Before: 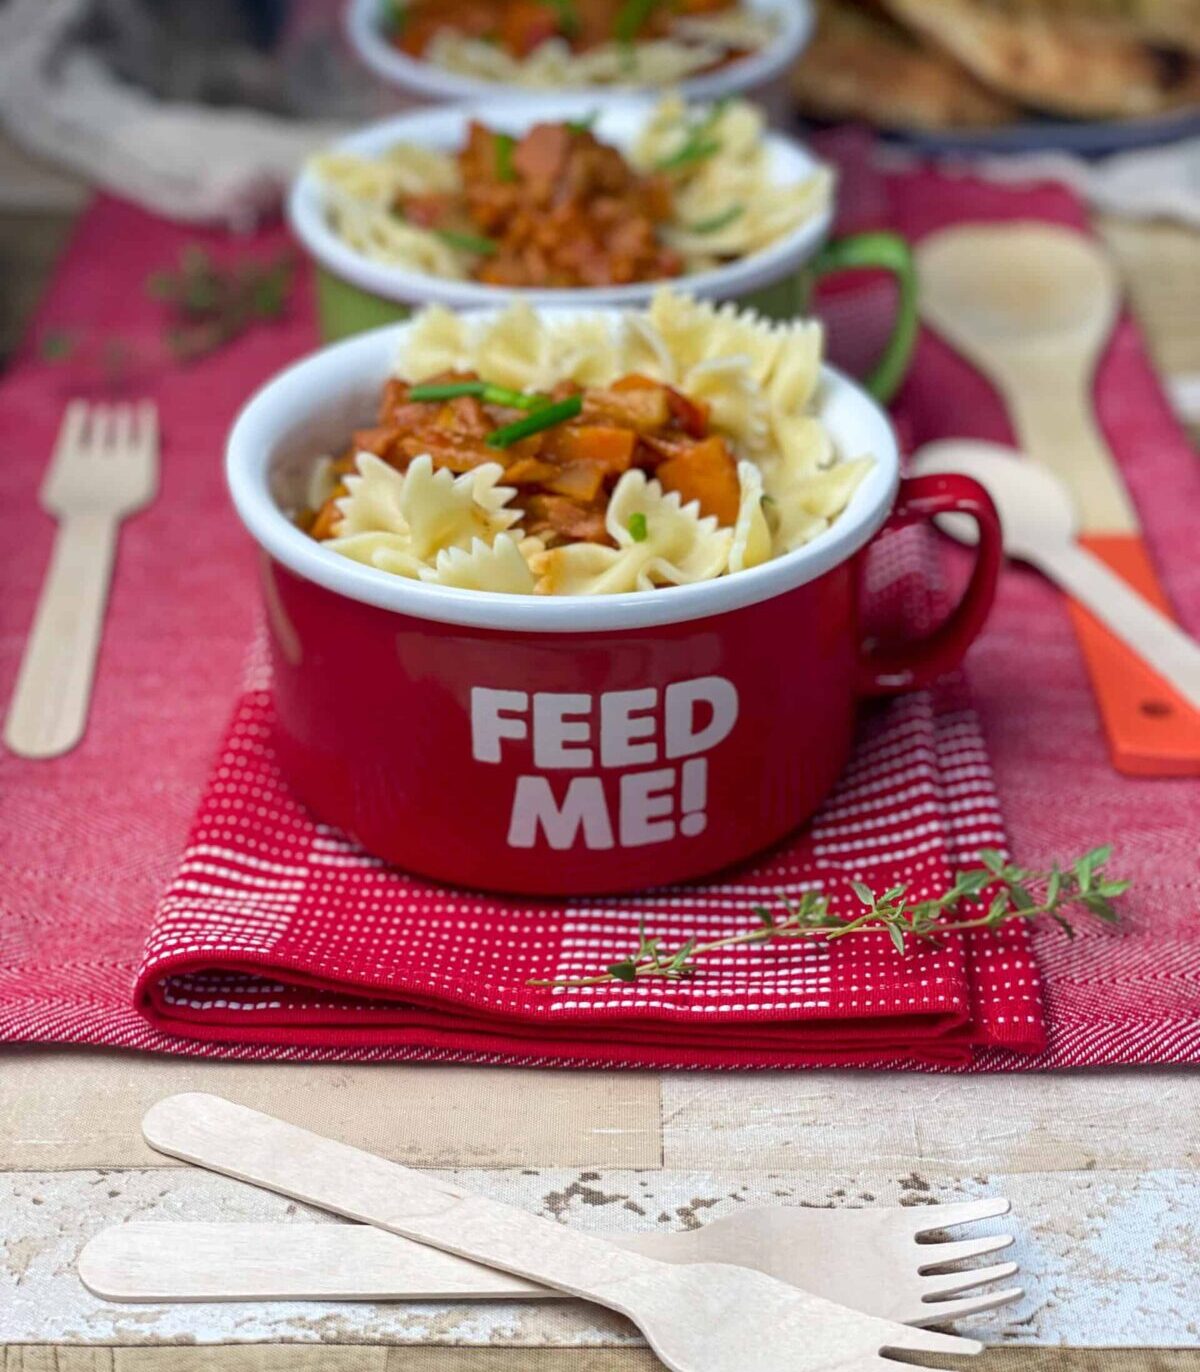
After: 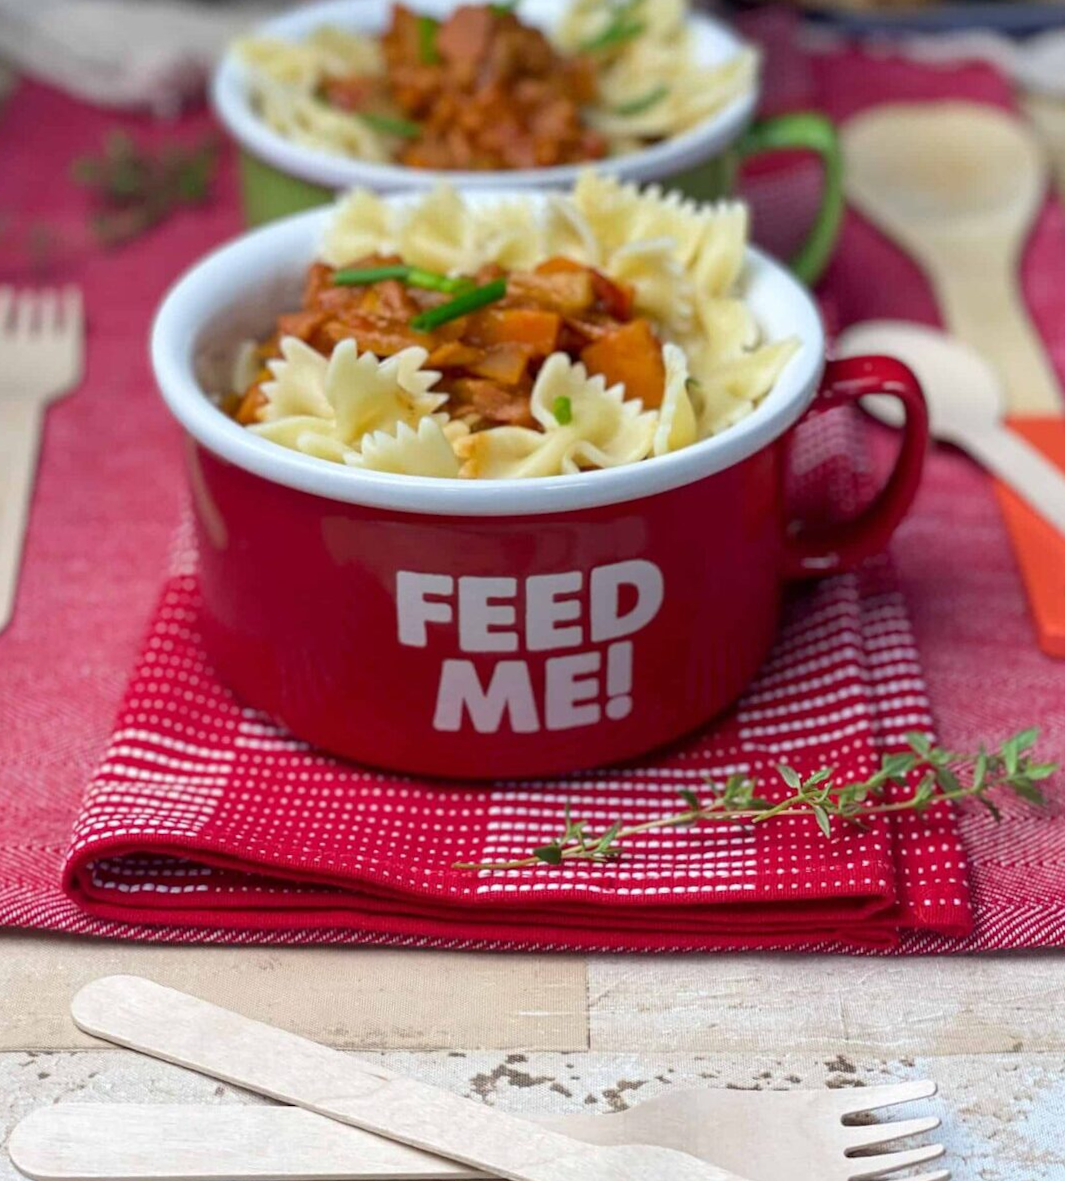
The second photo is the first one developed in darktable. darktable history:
rotate and perspective: rotation -2.12°, lens shift (vertical) 0.009, lens shift (horizontal) -0.008, automatic cropping original format, crop left 0.036, crop right 0.964, crop top 0.05, crop bottom 0.959
crop and rotate: angle -1.96°, left 3.097%, top 4.154%, right 1.586%, bottom 0.529%
